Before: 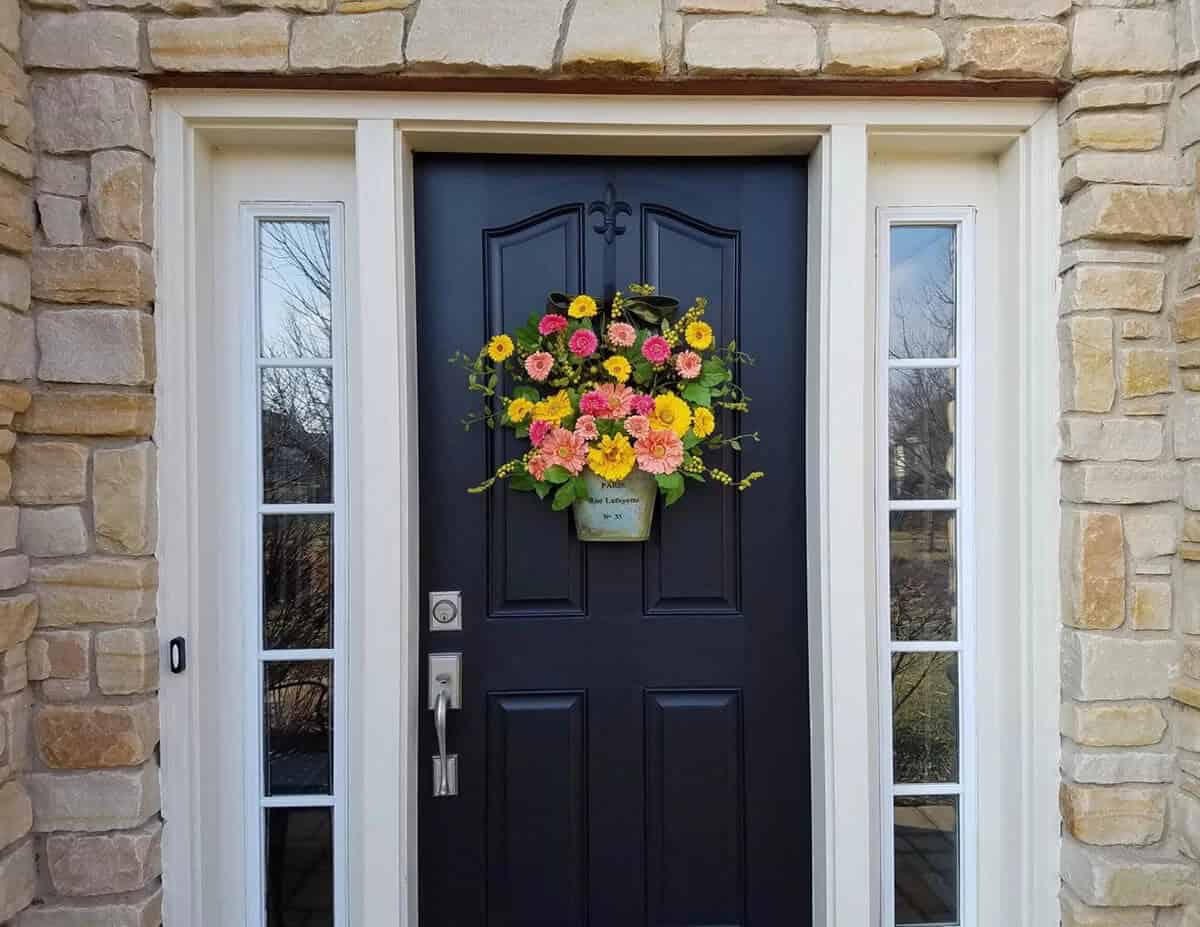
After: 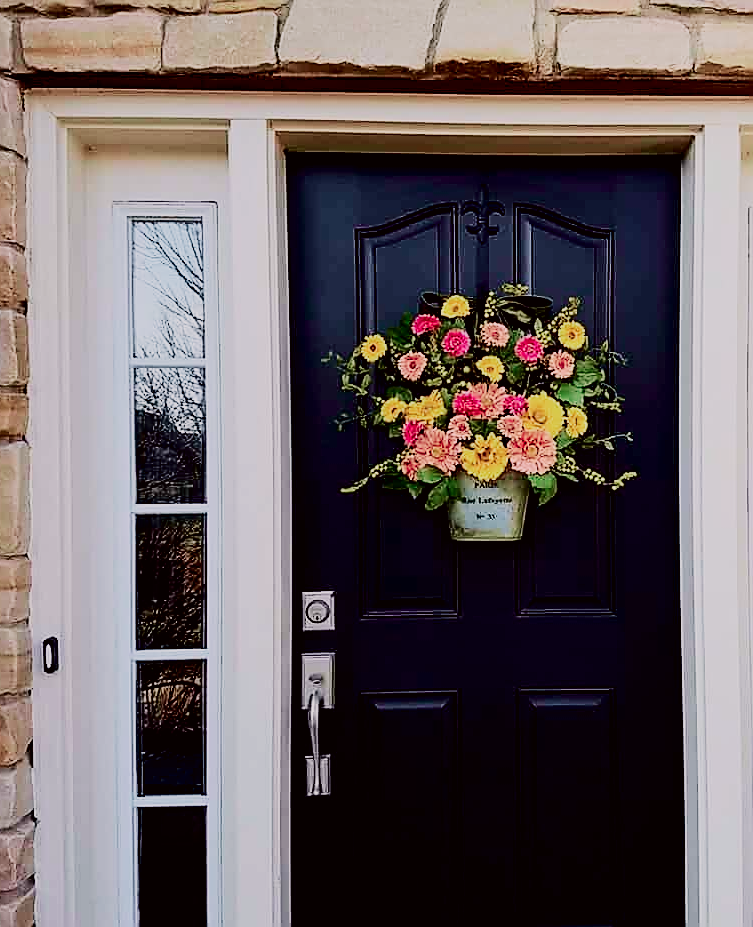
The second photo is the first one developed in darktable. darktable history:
tone curve: curves: ch0 [(0, 0) (0.049, 0.01) (0.154, 0.081) (0.491, 0.519) (0.748, 0.765) (1, 0.919)]; ch1 [(0, 0) (0.172, 0.123) (0.317, 0.272) (0.401, 0.422) (0.489, 0.496) (0.531, 0.557) (0.615, 0.612) (0.741, 0.783) (1, 1)]; ch2 [(0, 0) (0.411, 0.424) (0.483, 0.478) (0.544, 0.56) (0.686, 0.638) (1, 1)], color space Lab, independent channels, preserve colors none
sharpen: radius 1.4, amount 1.25, threshold 0.7
sigmoid: contrast 1.6, skew -0.2, preserve hue 0%, red attenuation 0.1, red rotation 0.035, green attenuation 0.1, green rotation -0.017, blue attenuation 0.15, blue rotation -0.052, base primaries Rec2020
crop: left 10.644%, right 26.528%
exposure: black level correction 0.01, exposure 0.011 EV, compensate highlight preservation false
